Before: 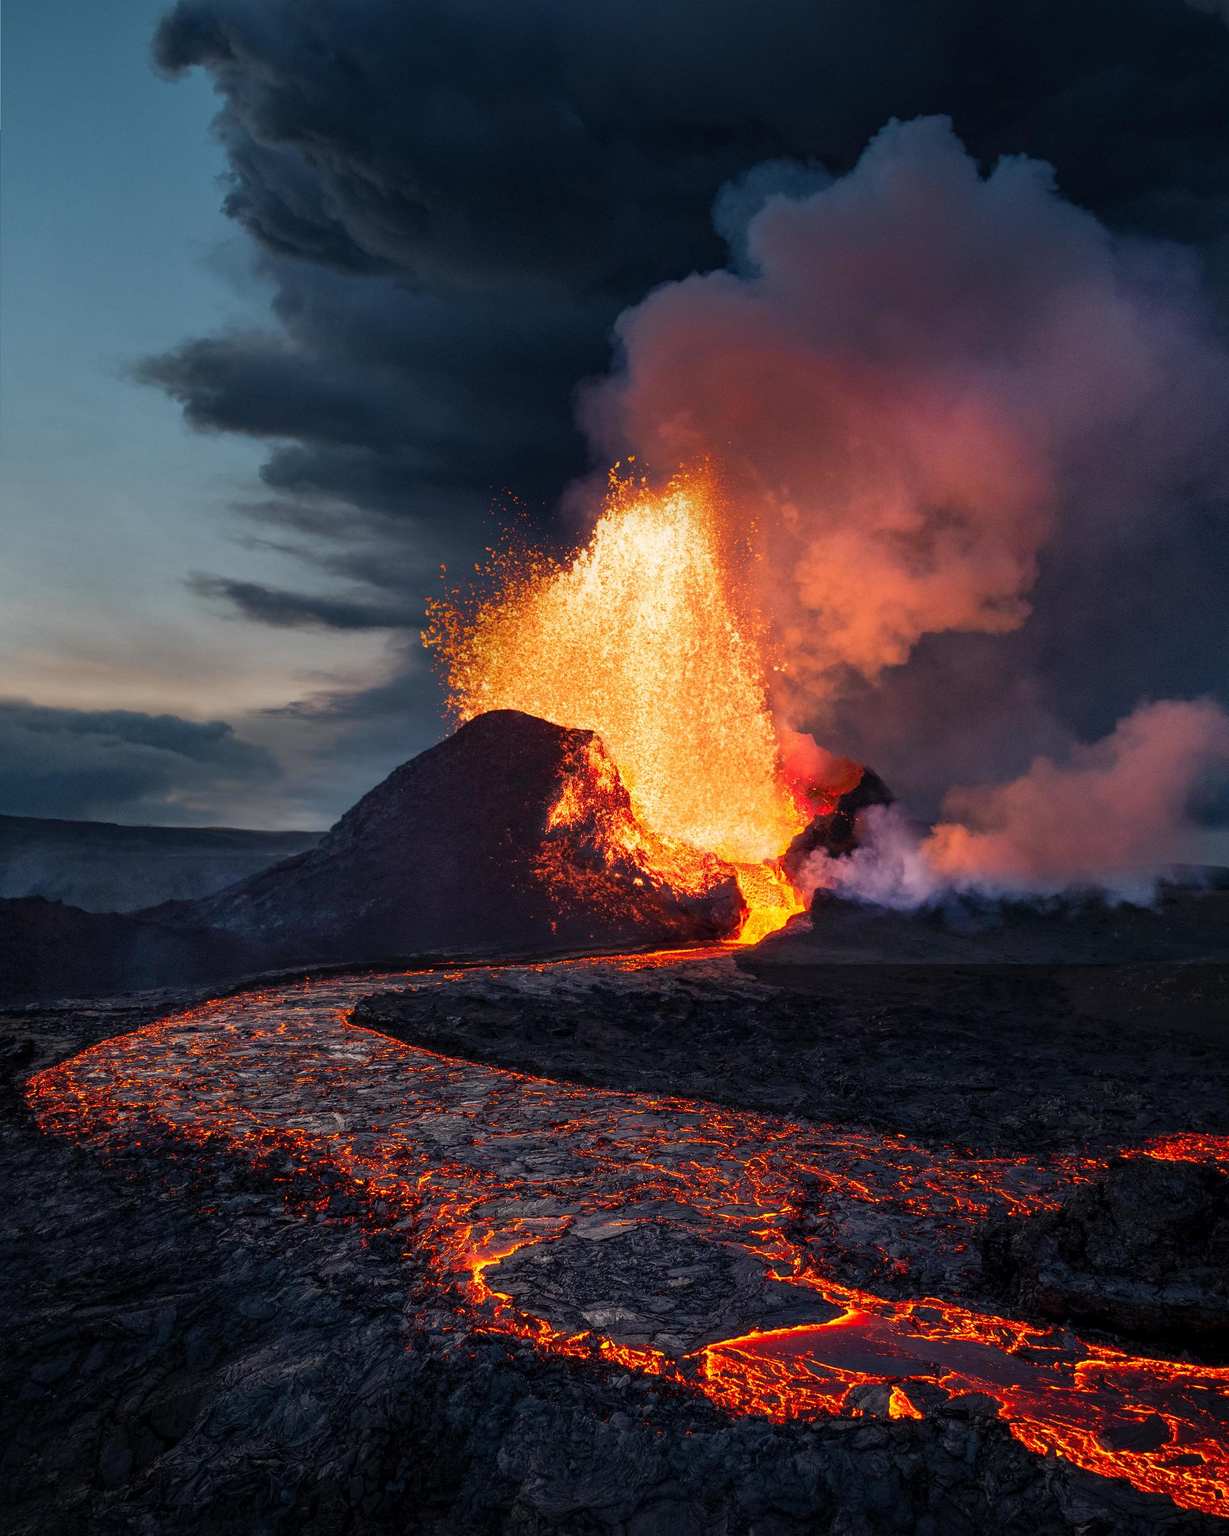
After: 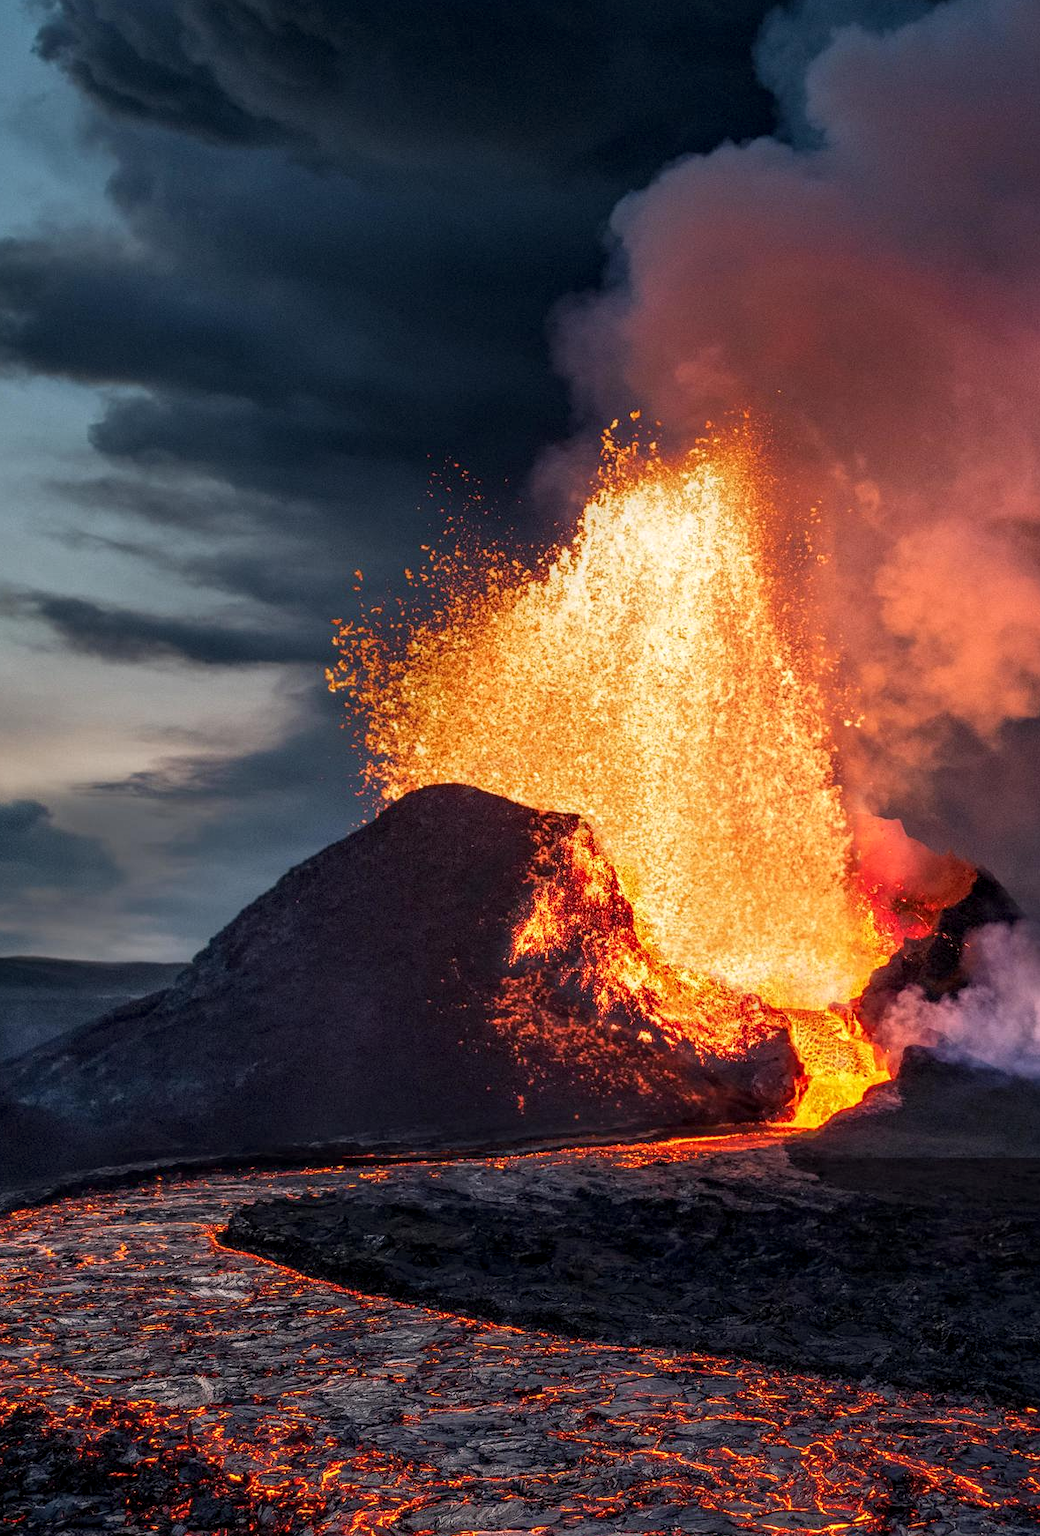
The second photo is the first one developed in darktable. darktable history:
local contrast: detail 130%
crop: left 16.211%, top 11.504%, right 26.136%, bottom 20.444%
